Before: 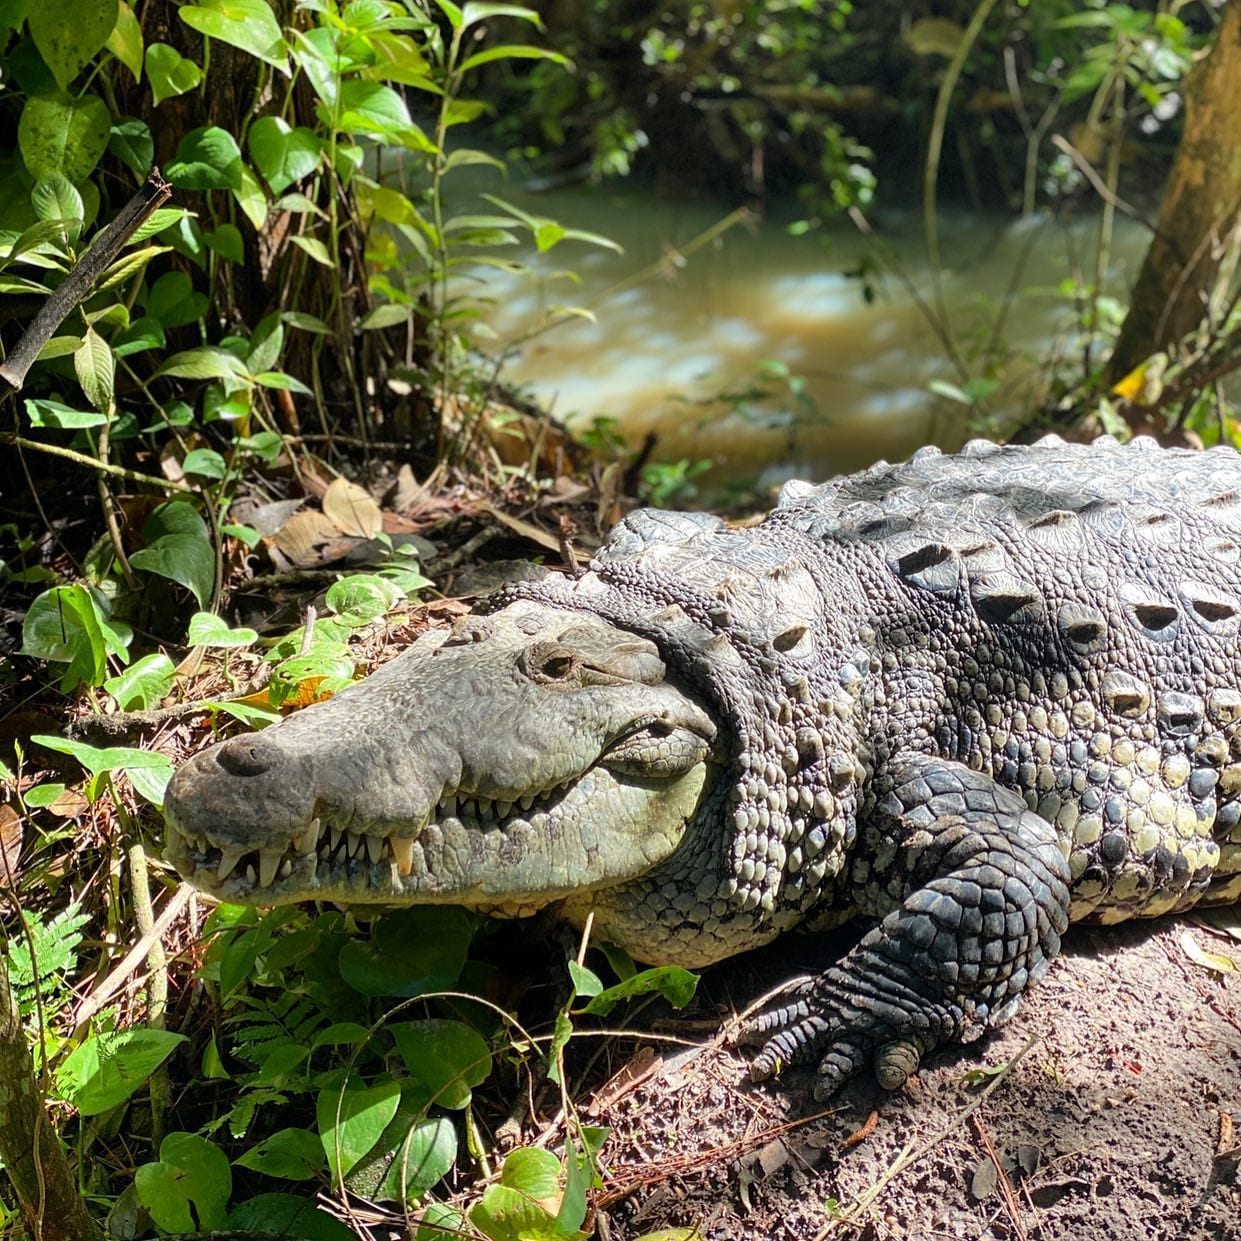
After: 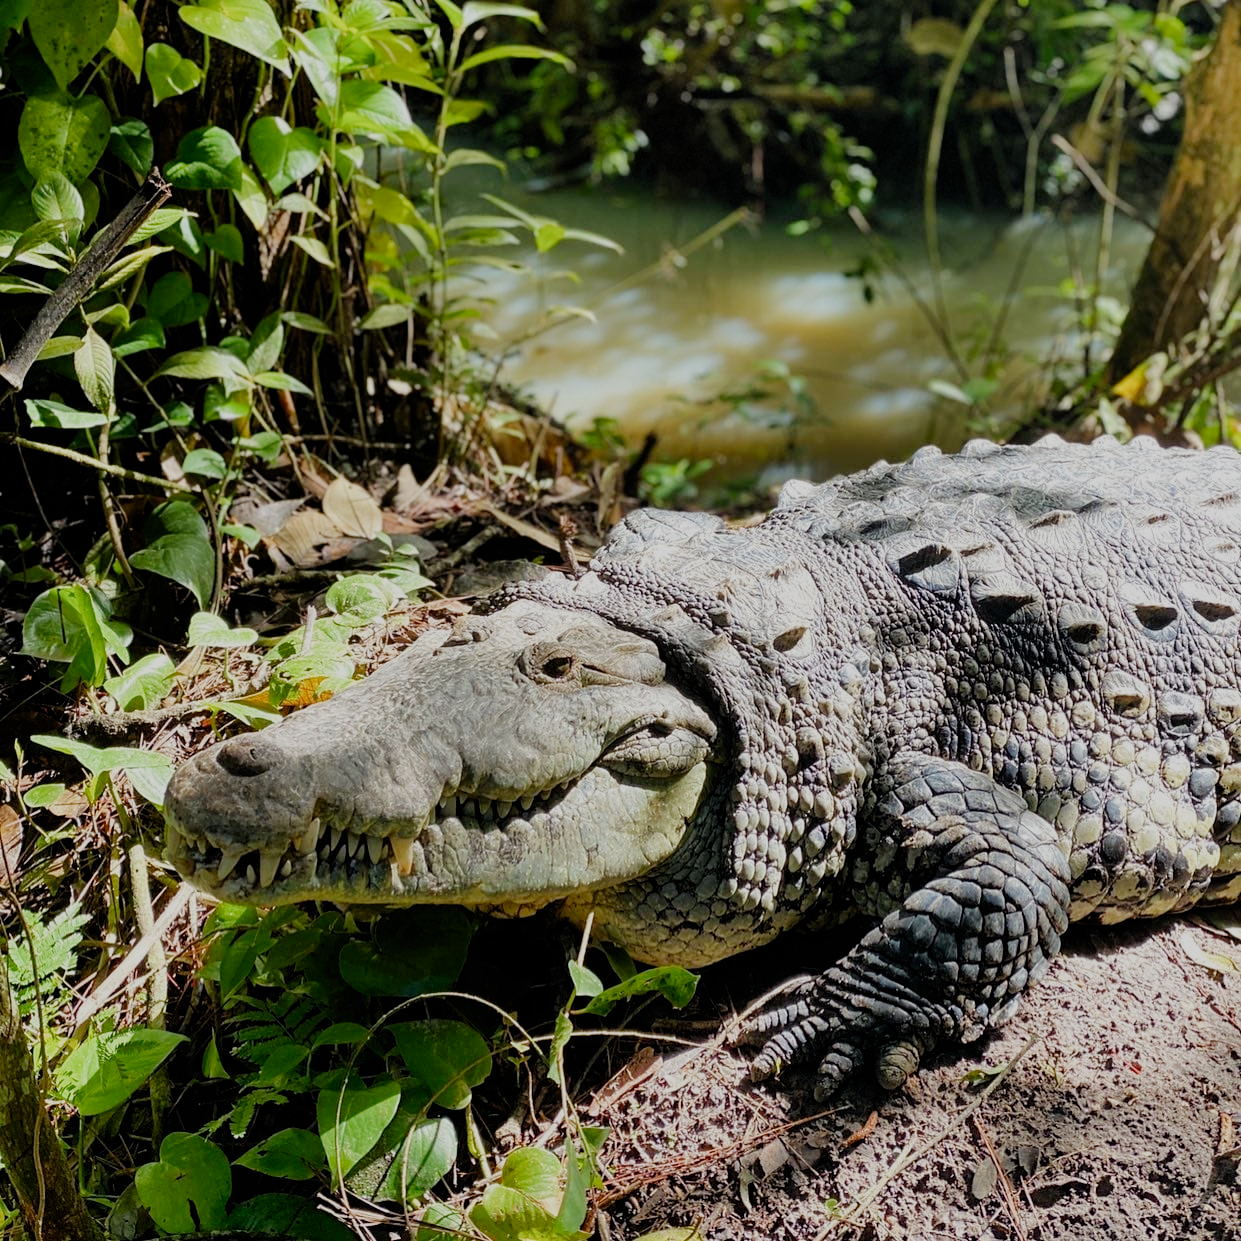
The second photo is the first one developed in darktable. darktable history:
filmic rgb: black relative exposure -7.24 EV, white relative exposure 5.08 EV, threshold 2.97 EV, hardness 3.2, add noise in highlights 0.002, preserve chrominance no, color science v3 (2019), use custom middle-gray values true, contrast in highlights soft, enable highlight reconstruction true
